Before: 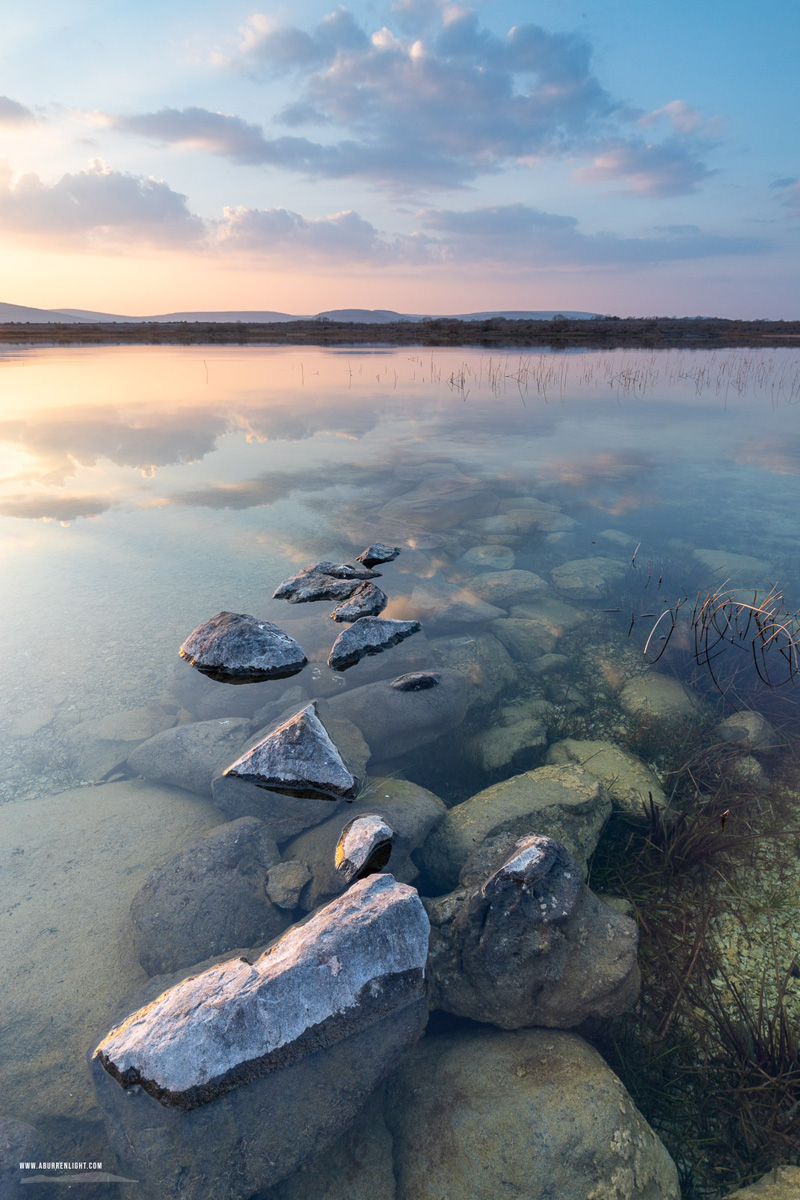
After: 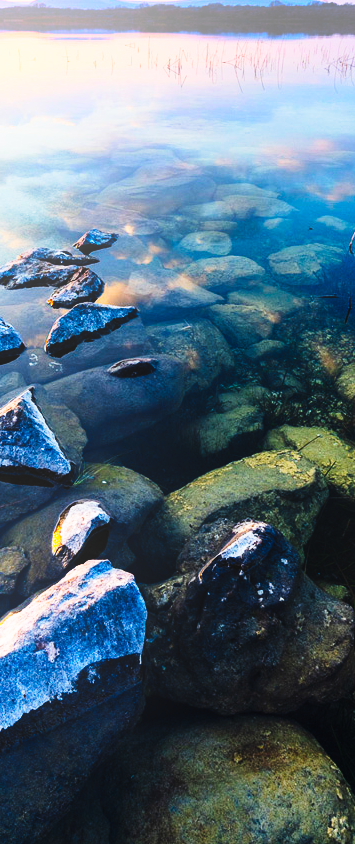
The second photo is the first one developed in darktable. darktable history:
crop: left 35.432%, top 26.233%, right 20.145%, bottom 3.432%
tone curve: curves: ch0 [(0, 0) (0.003, 0.006) (0.011, 0.008) (0.025, 0.011) (0.044, 0.015) (0.069, 0.019) (0.1, 0.023) (0.136, 0.03) (0.177, 0.042) (0.224, 0.065) (0.277, 0.103) (0.335, 0.177) (0.399, 0.294) (0.468, 0.463) (0.543, 0.639) (0.623, 0.805) (0.709, 0.909) (0.801, 0.967) (0.898, 0.989) (1, 1)], preserve colors none
bloom: threshold 82.5%, strength 16.25%
color balance rgb: perceptual saturation grading › global saturation 10%, global vibrance 10%
